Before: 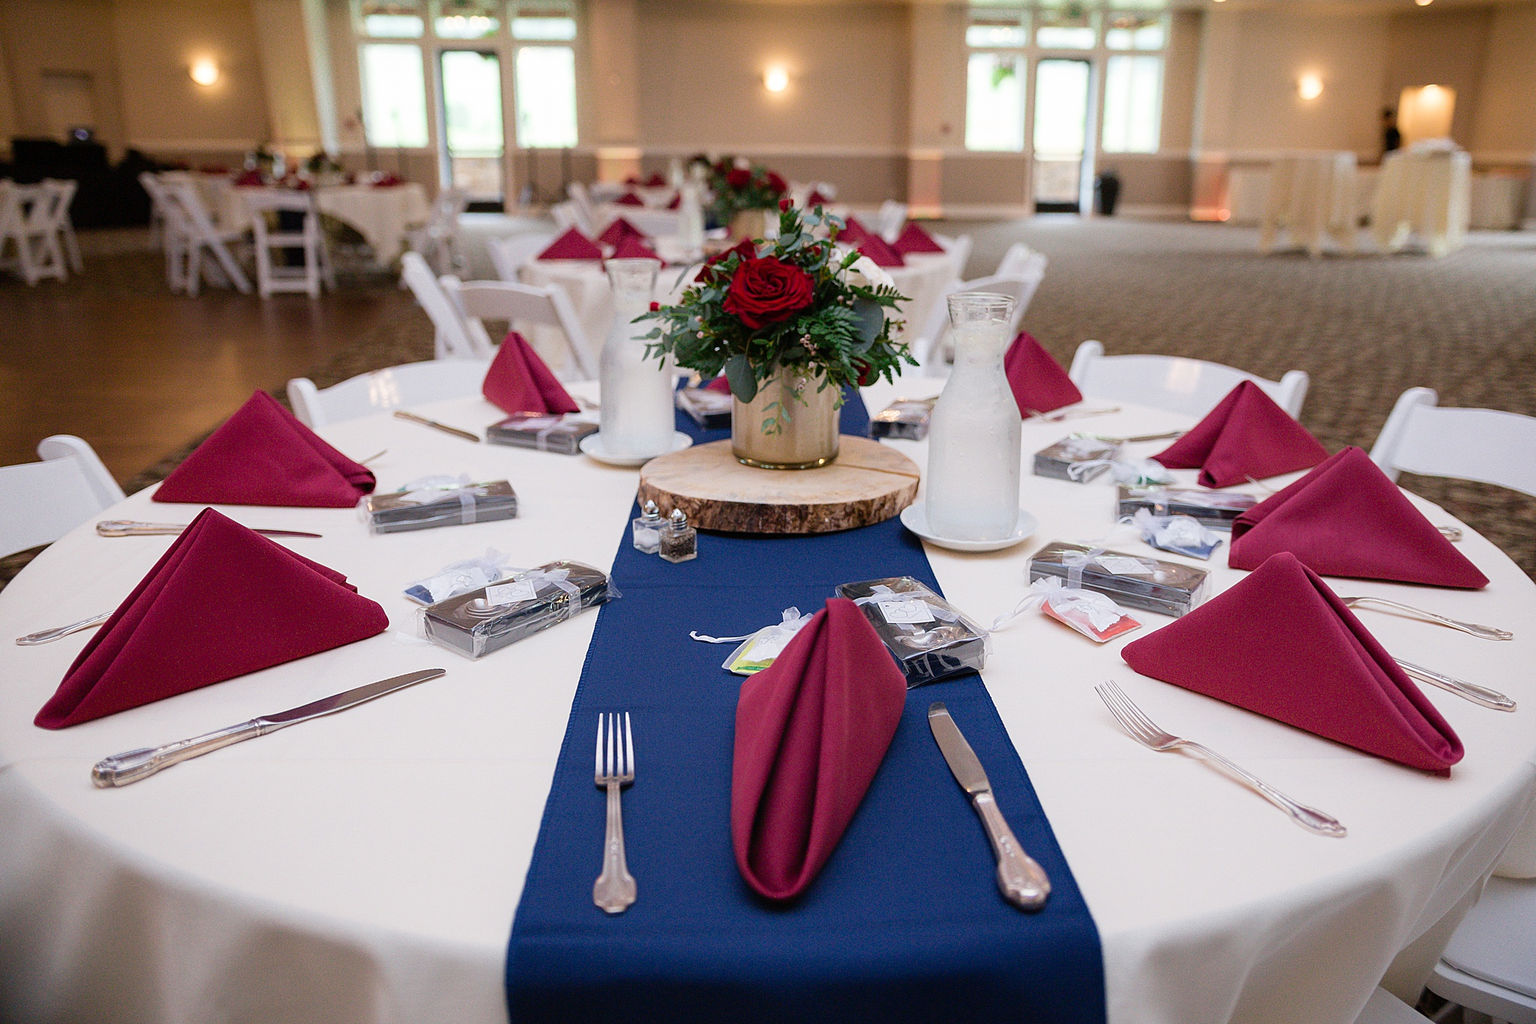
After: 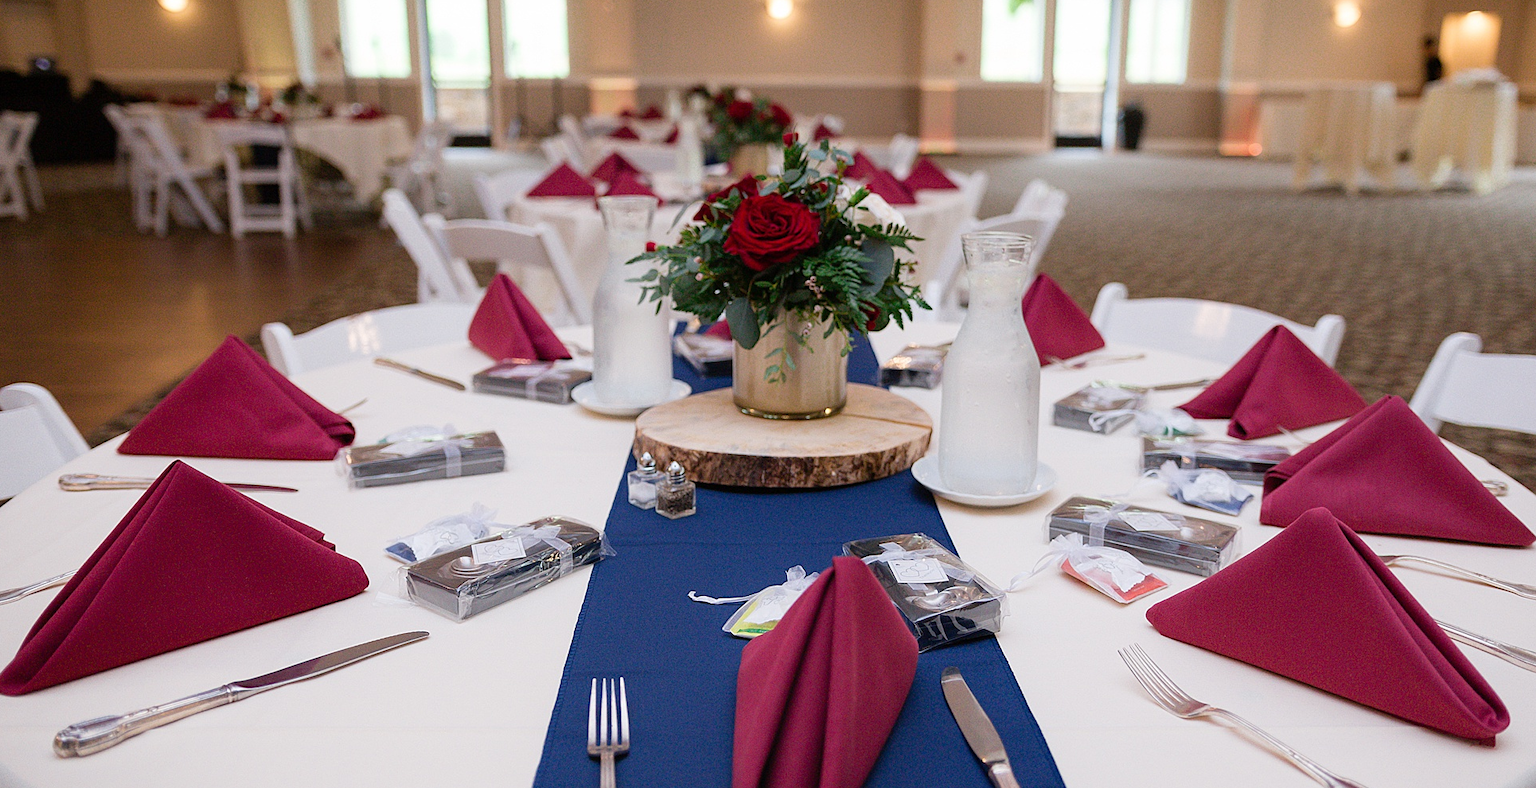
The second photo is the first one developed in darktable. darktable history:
crop: left 2.723%, top 7.258%, right 3.024%, bottom 20.151%
exposure: compensate exposure bias true, compensate highlight preservation false
